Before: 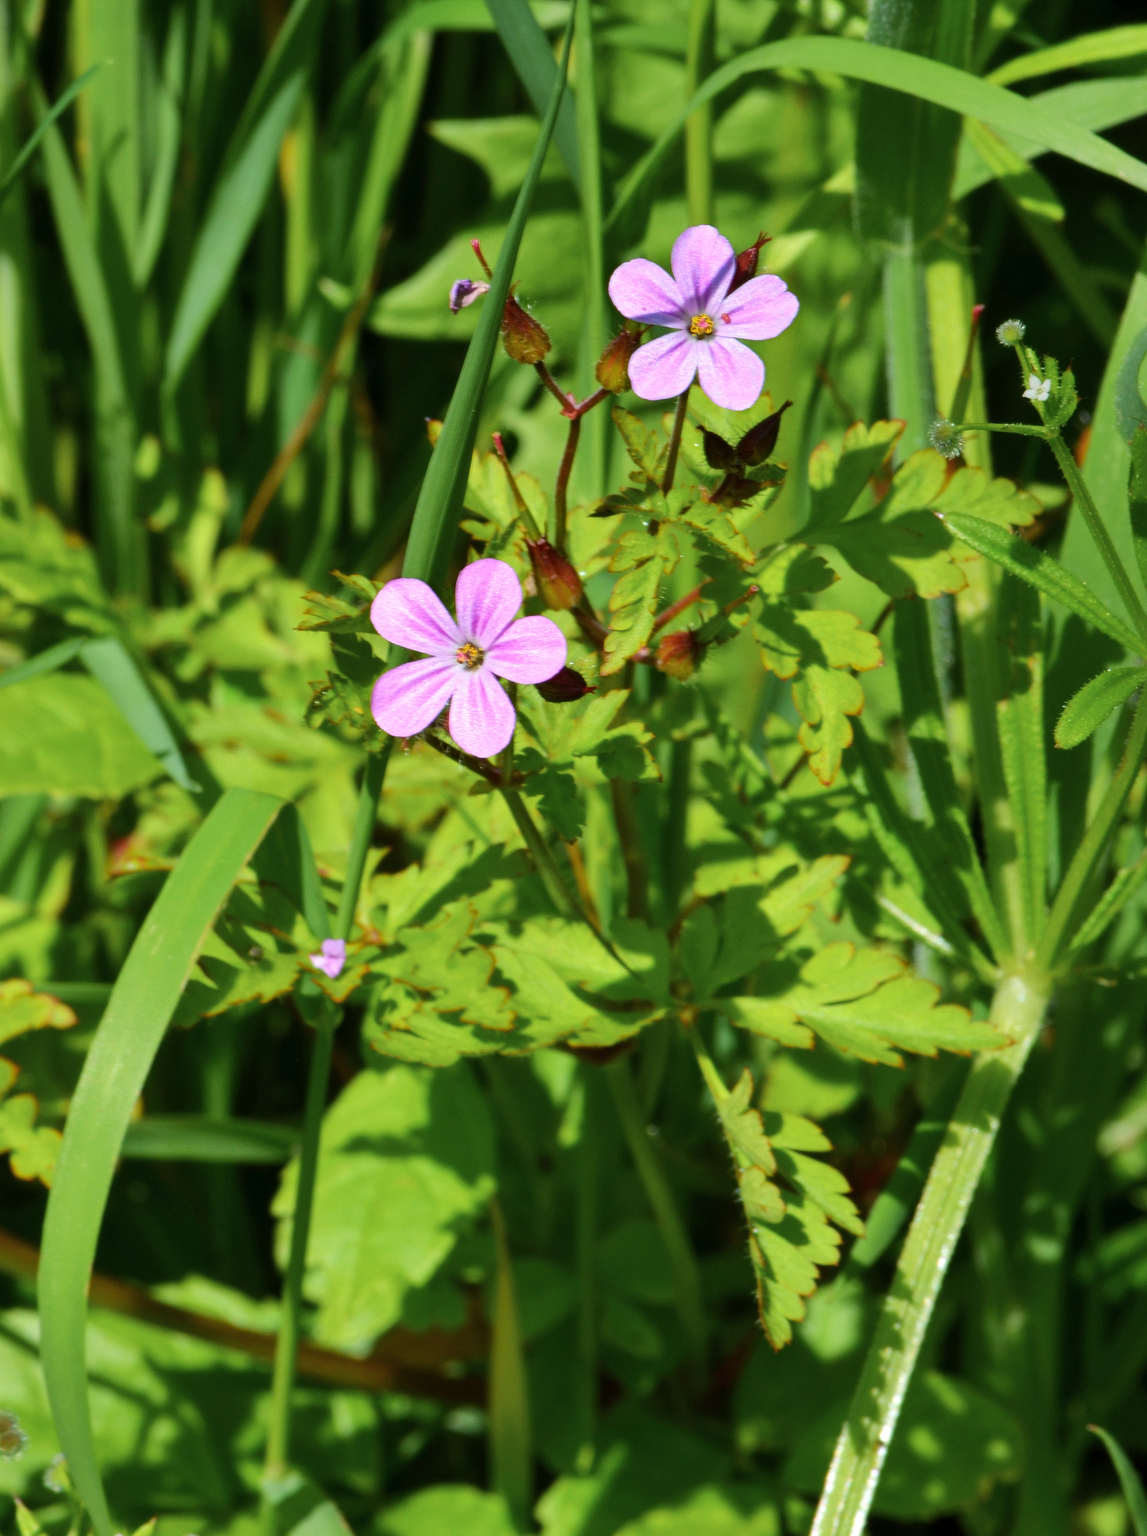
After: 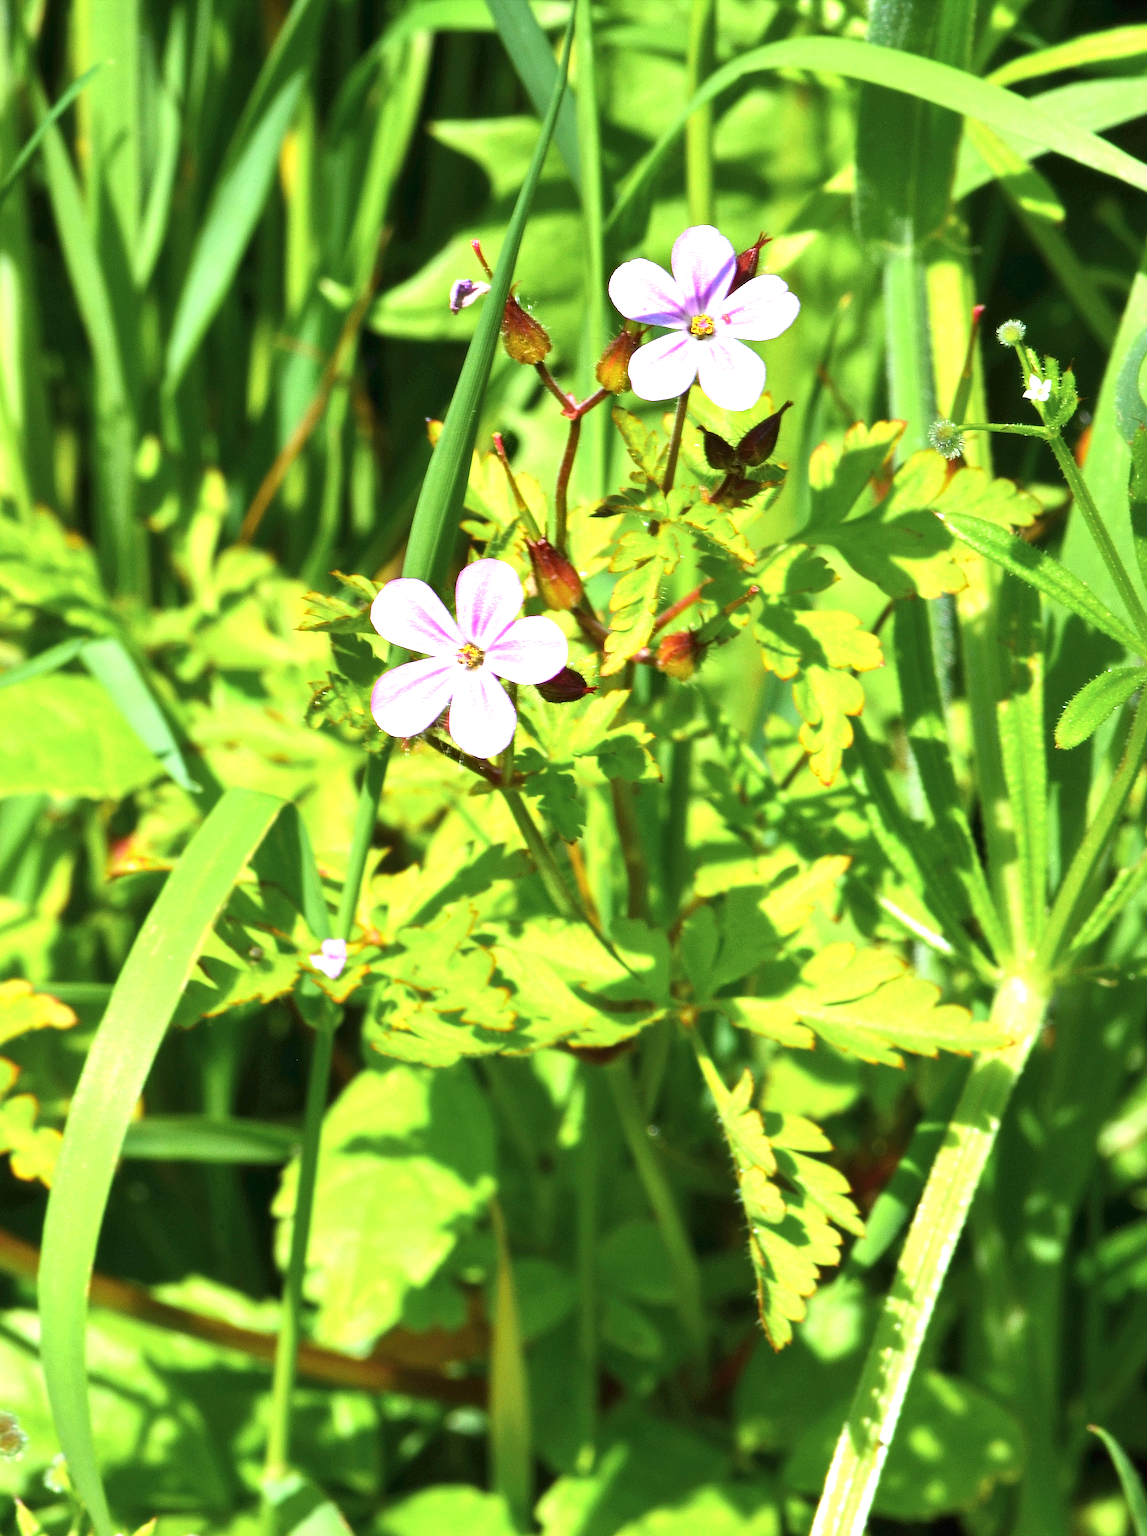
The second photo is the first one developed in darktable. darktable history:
sharpen: on, module defaults
exposure: black level correction 0, exposure 1.291 EV, compensate highlight preservation false
